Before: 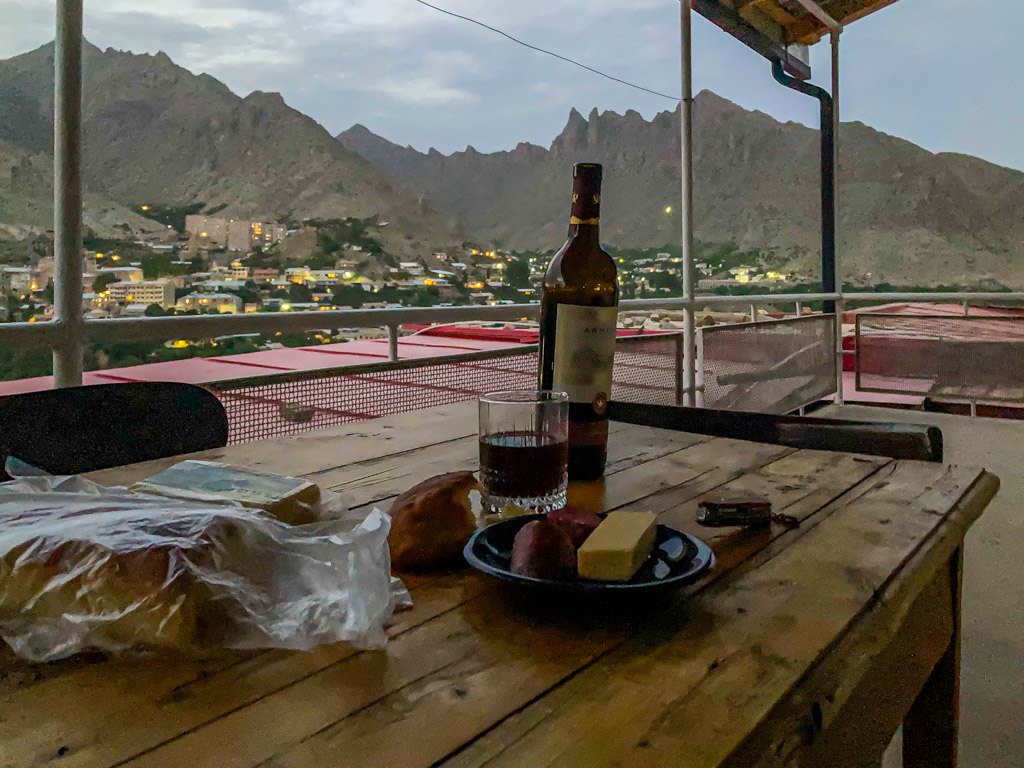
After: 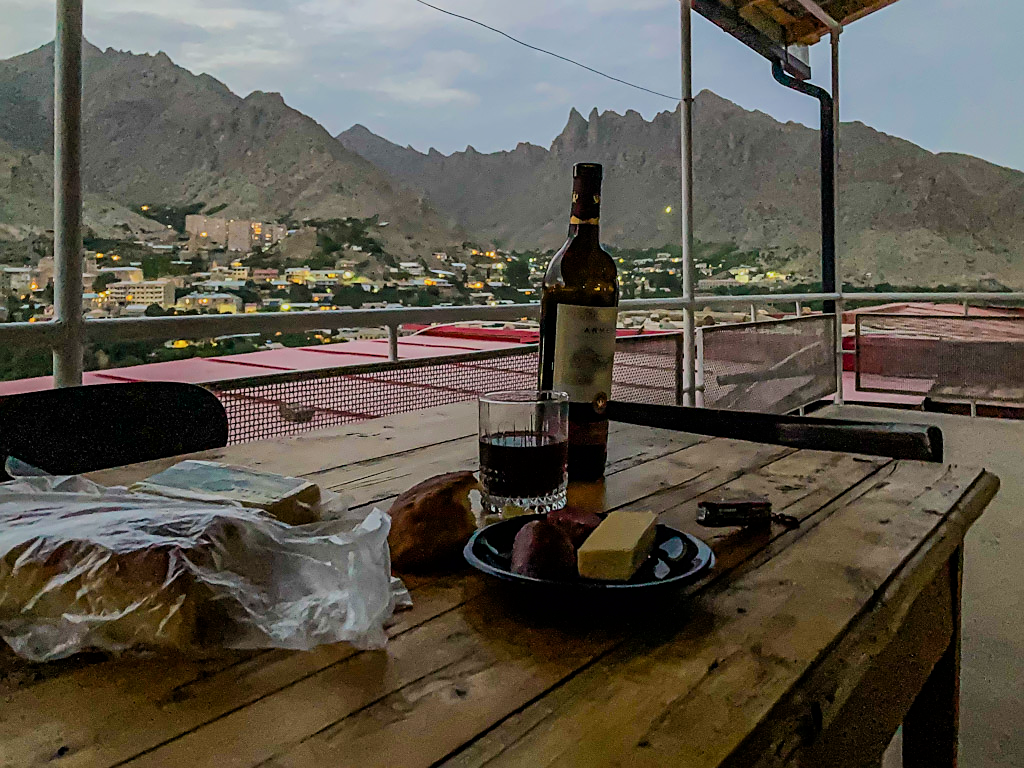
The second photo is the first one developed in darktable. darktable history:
sharpen: on, module defaults
filmic rgb: black relative exposure -7.82 EV, white relative exposure 4.29 EV, hardness 3.86, color science v6 (2022)
